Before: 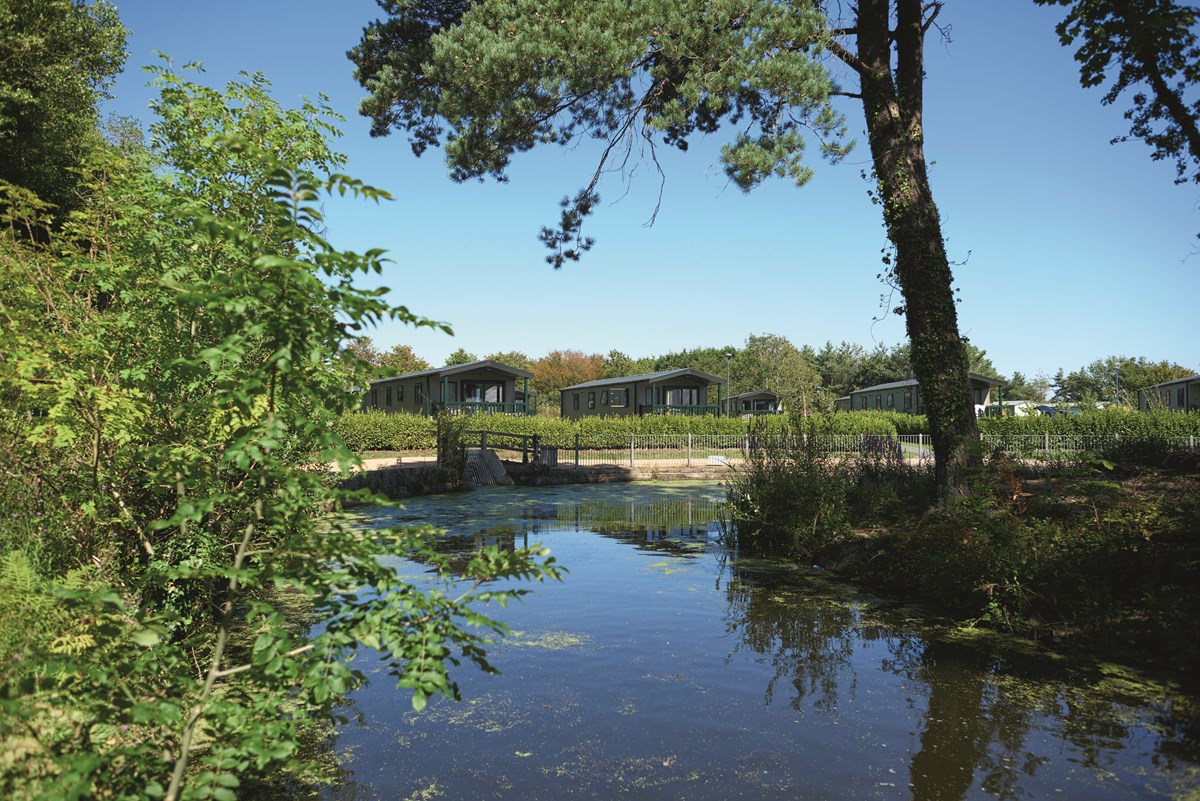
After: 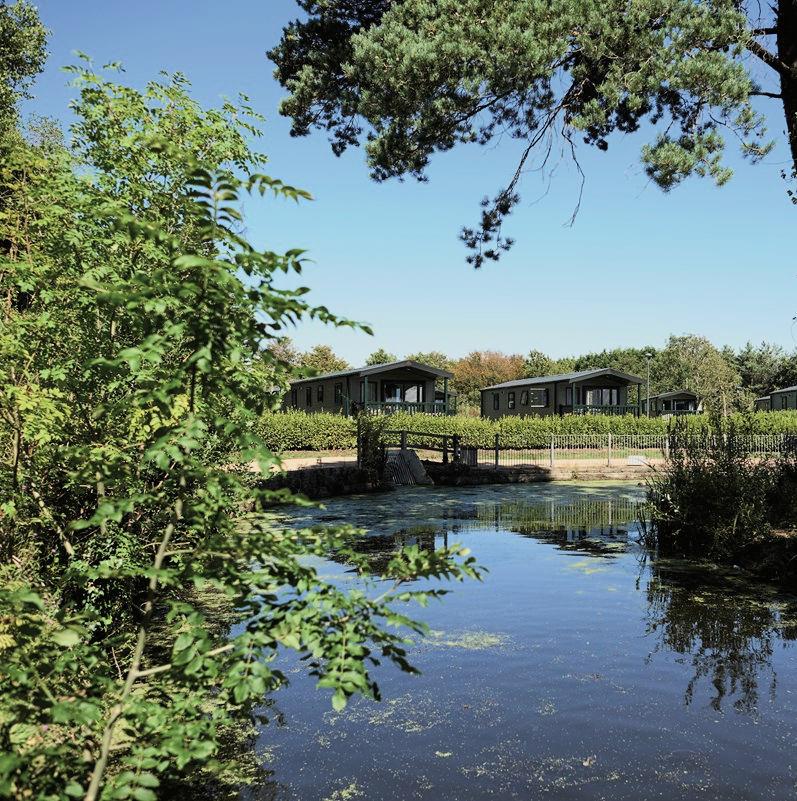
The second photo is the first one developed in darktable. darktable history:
filmic rgb: black relative exposure -7.65 EV, white relative exposure 4.56 EV, hardness 3.61, contrast 0.983, color science v6 (2022)
contrast brightness saturation: saturation -0.062
crop and rotate: left 6.702%, right 26.819%
tone equalizer: -8 EV -0.72 EV, -7 EV -0.687 EV, -6 EV -0.611 EV, -5 EV -0.381 EV, -3 EV 0.404 EV, -2 EV 0.6 EV, -1 EV 0.697 EV, +0 EV 0.742 EV, edges refinement/feathering 500, mask exposure compensation -1.57 EV, preserve details no
